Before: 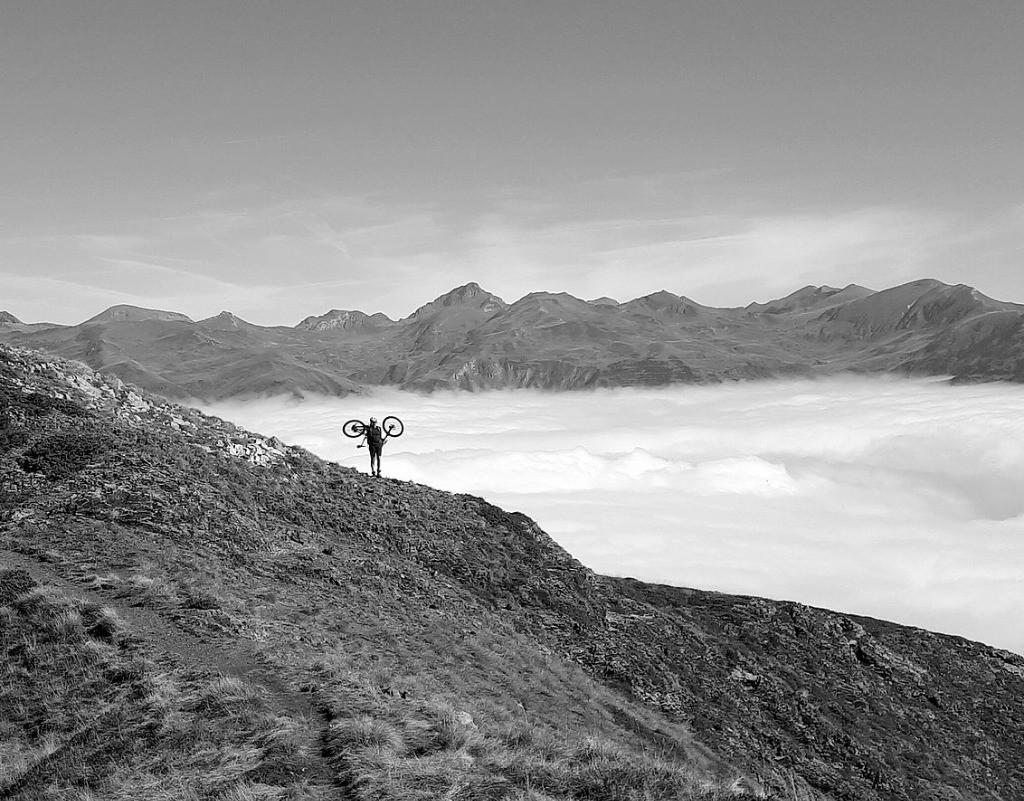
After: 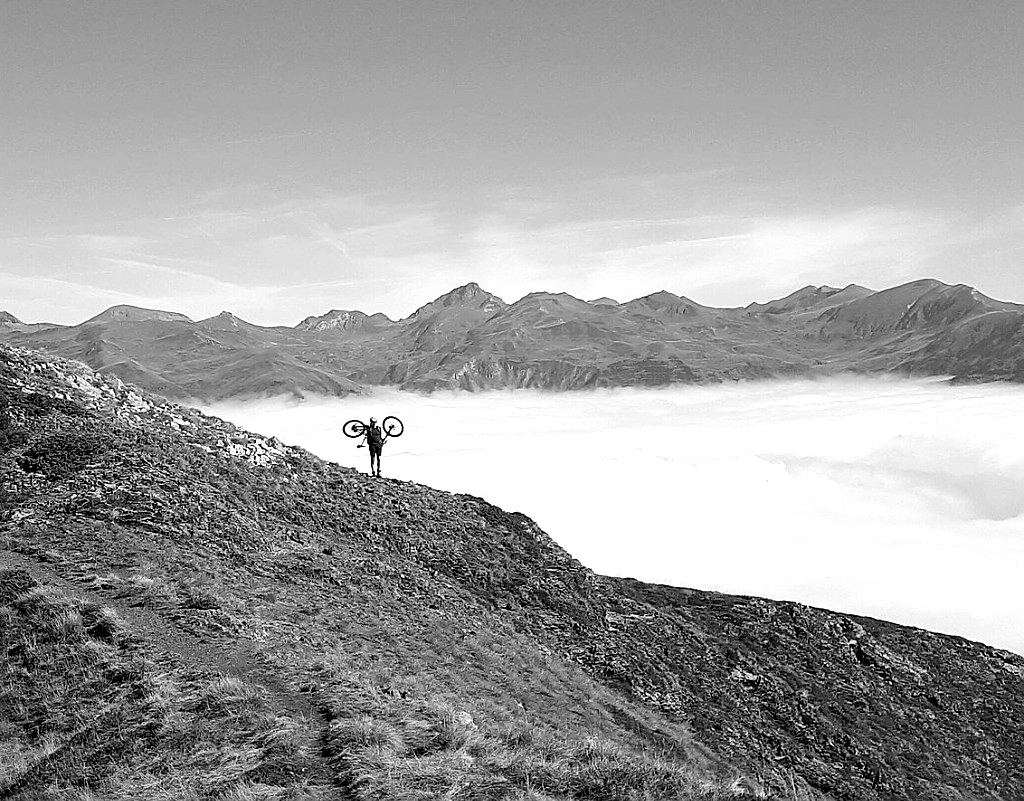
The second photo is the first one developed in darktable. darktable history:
sharpen: on, module defaults
color correction: highlights b* 0.036, saturation 1.29
tone equalizer: -8 EV -0.446 EV, -7 EV -0.408 EV, -6 EV -0.331 EV, -5 EV -0.19 EV, -3 EV 0.206 EV, -2 EV 0.332 EV, -1 EV 0.363 EV, +0 EV 0.429 EV
